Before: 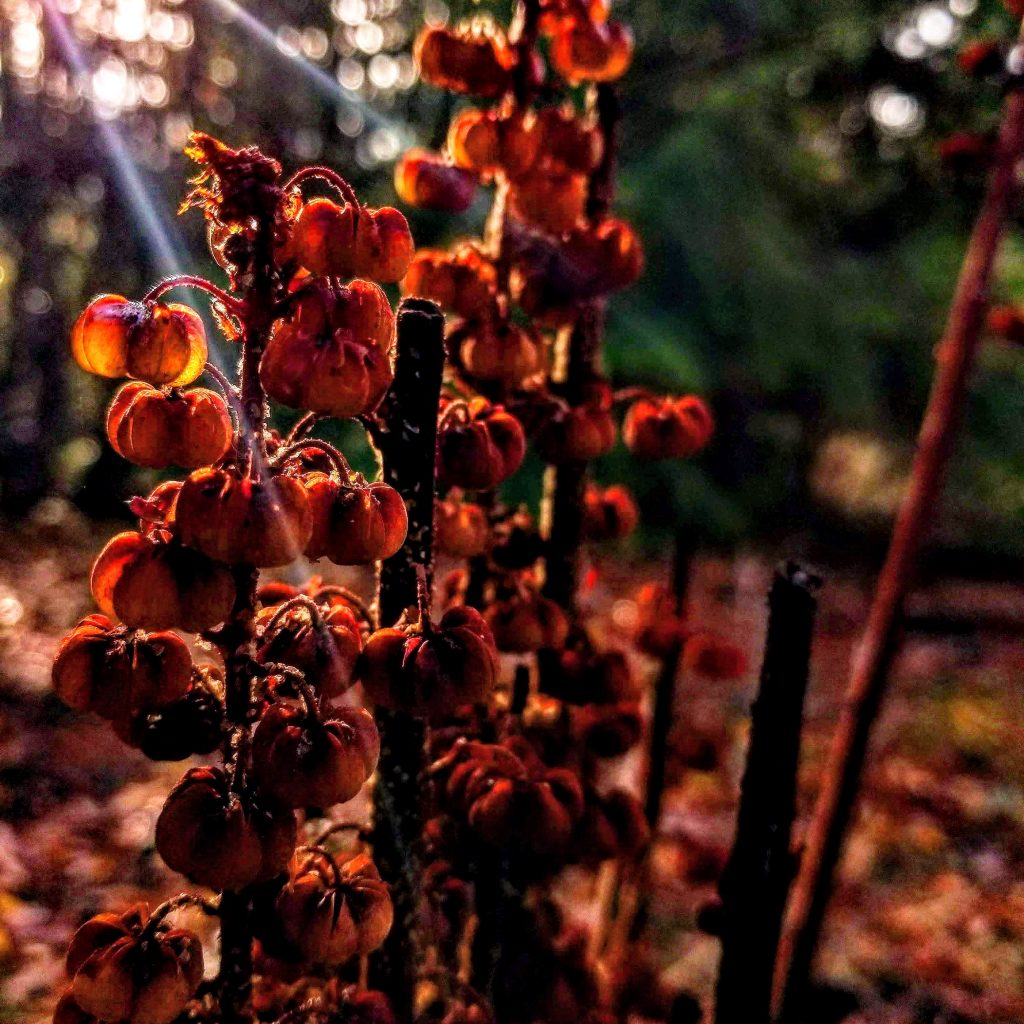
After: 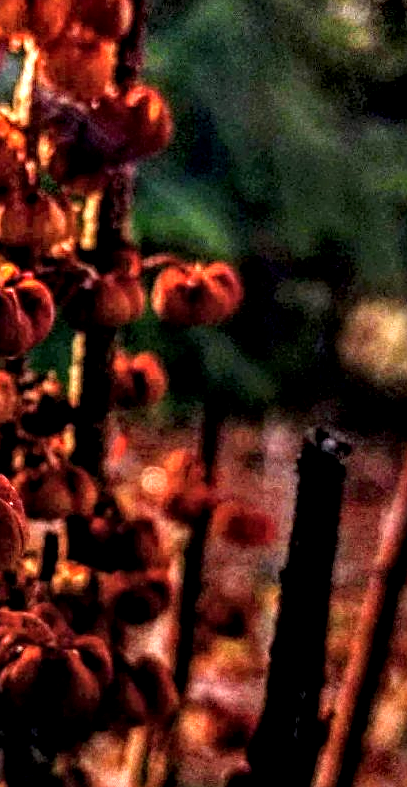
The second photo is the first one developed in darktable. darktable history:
sharpen: on, module defaults
local contrast: highlights 25%, detail 150%
exposure: exposure 0.63 EV, compensate highlight preservation false
crop: left 46.093%, top 12.997%, right 14.121%, bottom 10.136%
